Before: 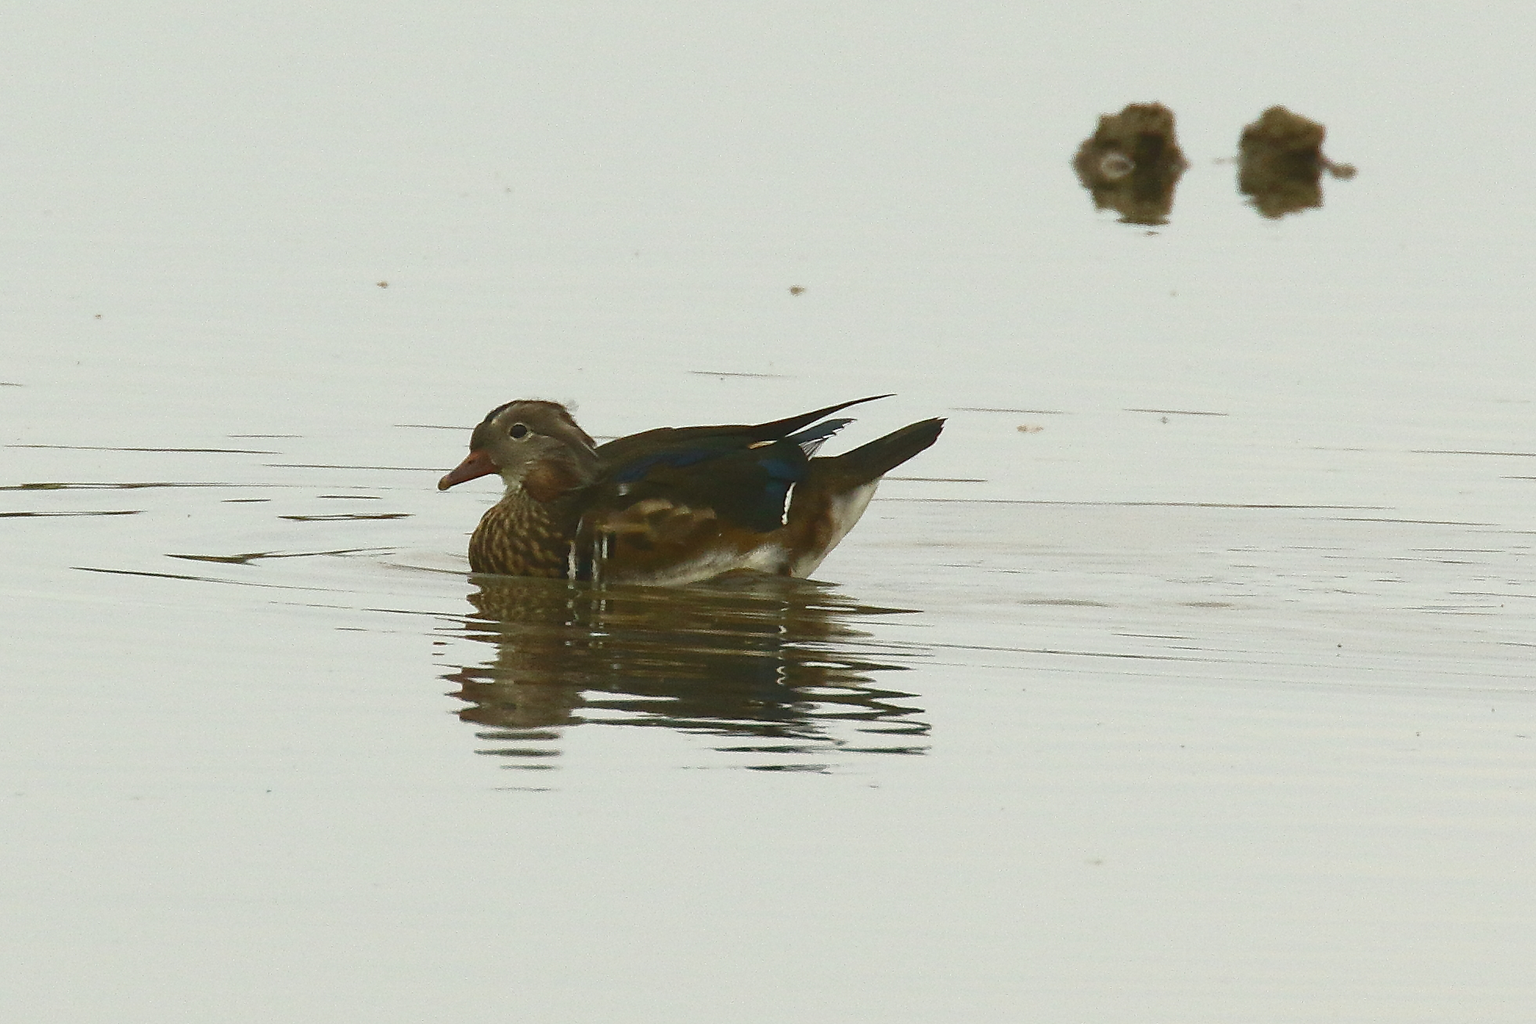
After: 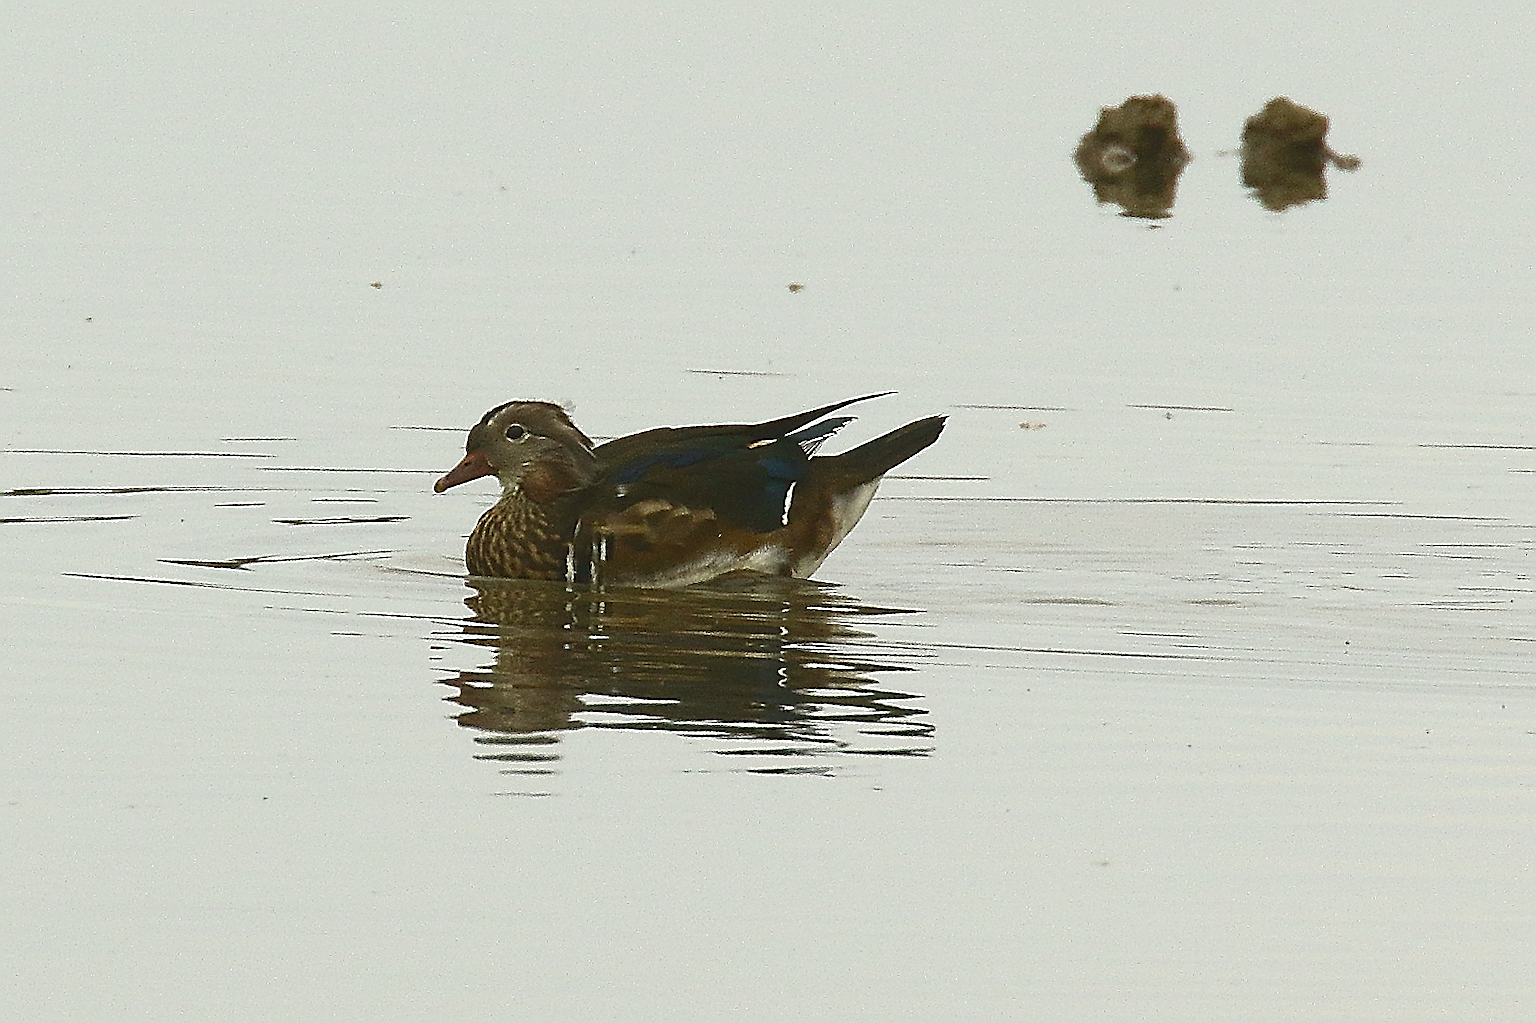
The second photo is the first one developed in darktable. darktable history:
rotate and perspective: rotation -0.45°, automatic cropping original format, crop left 0.008, crop right 0.992, crop top 0.012, crop bottom 0.988
sharpen: amount 2
